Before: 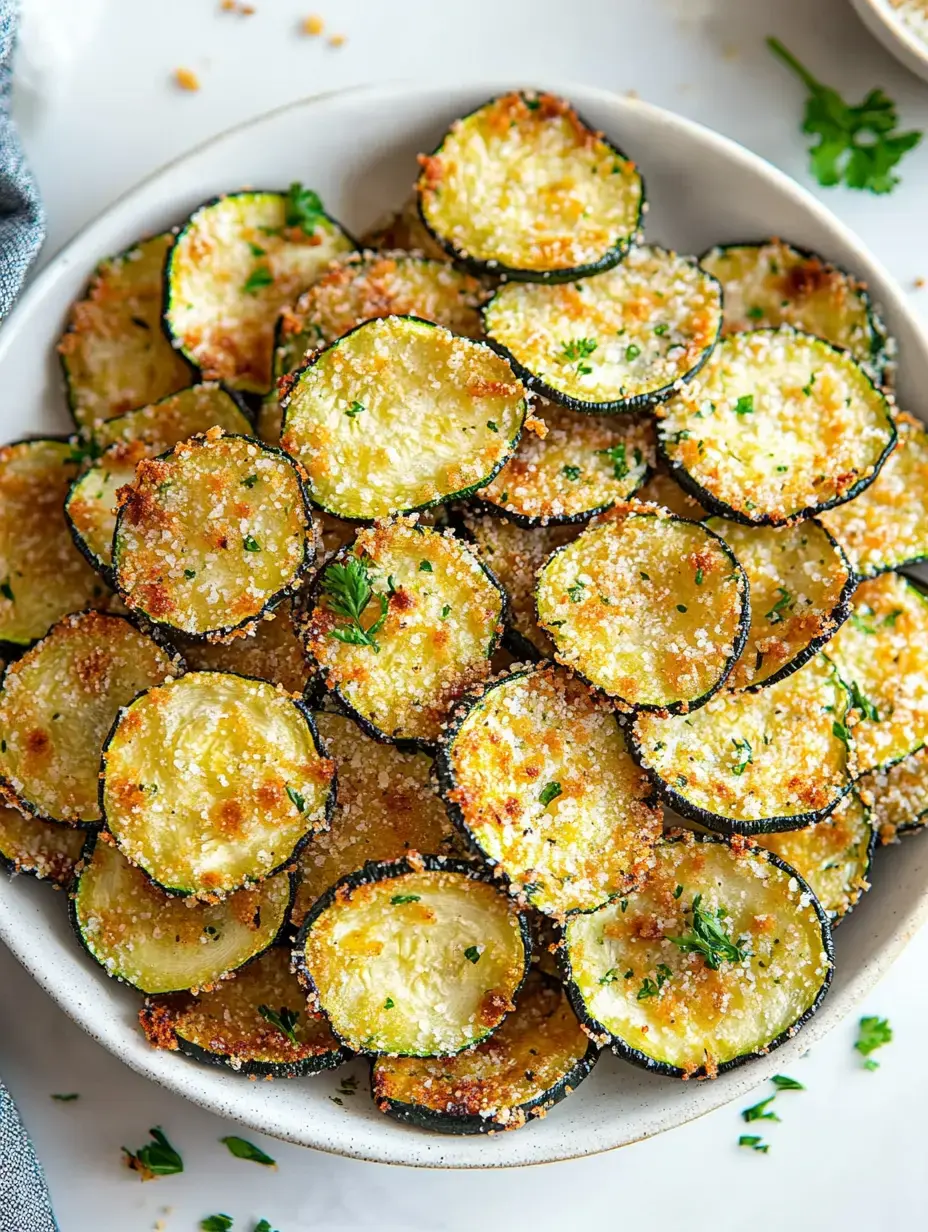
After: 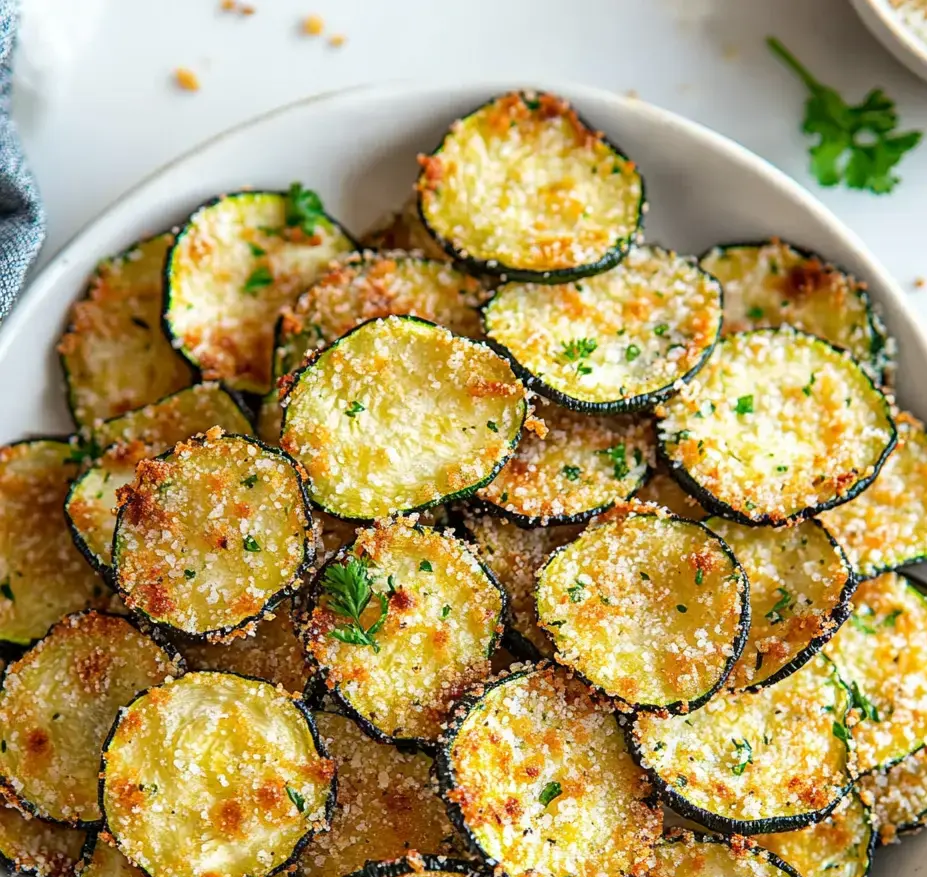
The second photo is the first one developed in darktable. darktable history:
crop: right 0.001%, bottom 28.738%
